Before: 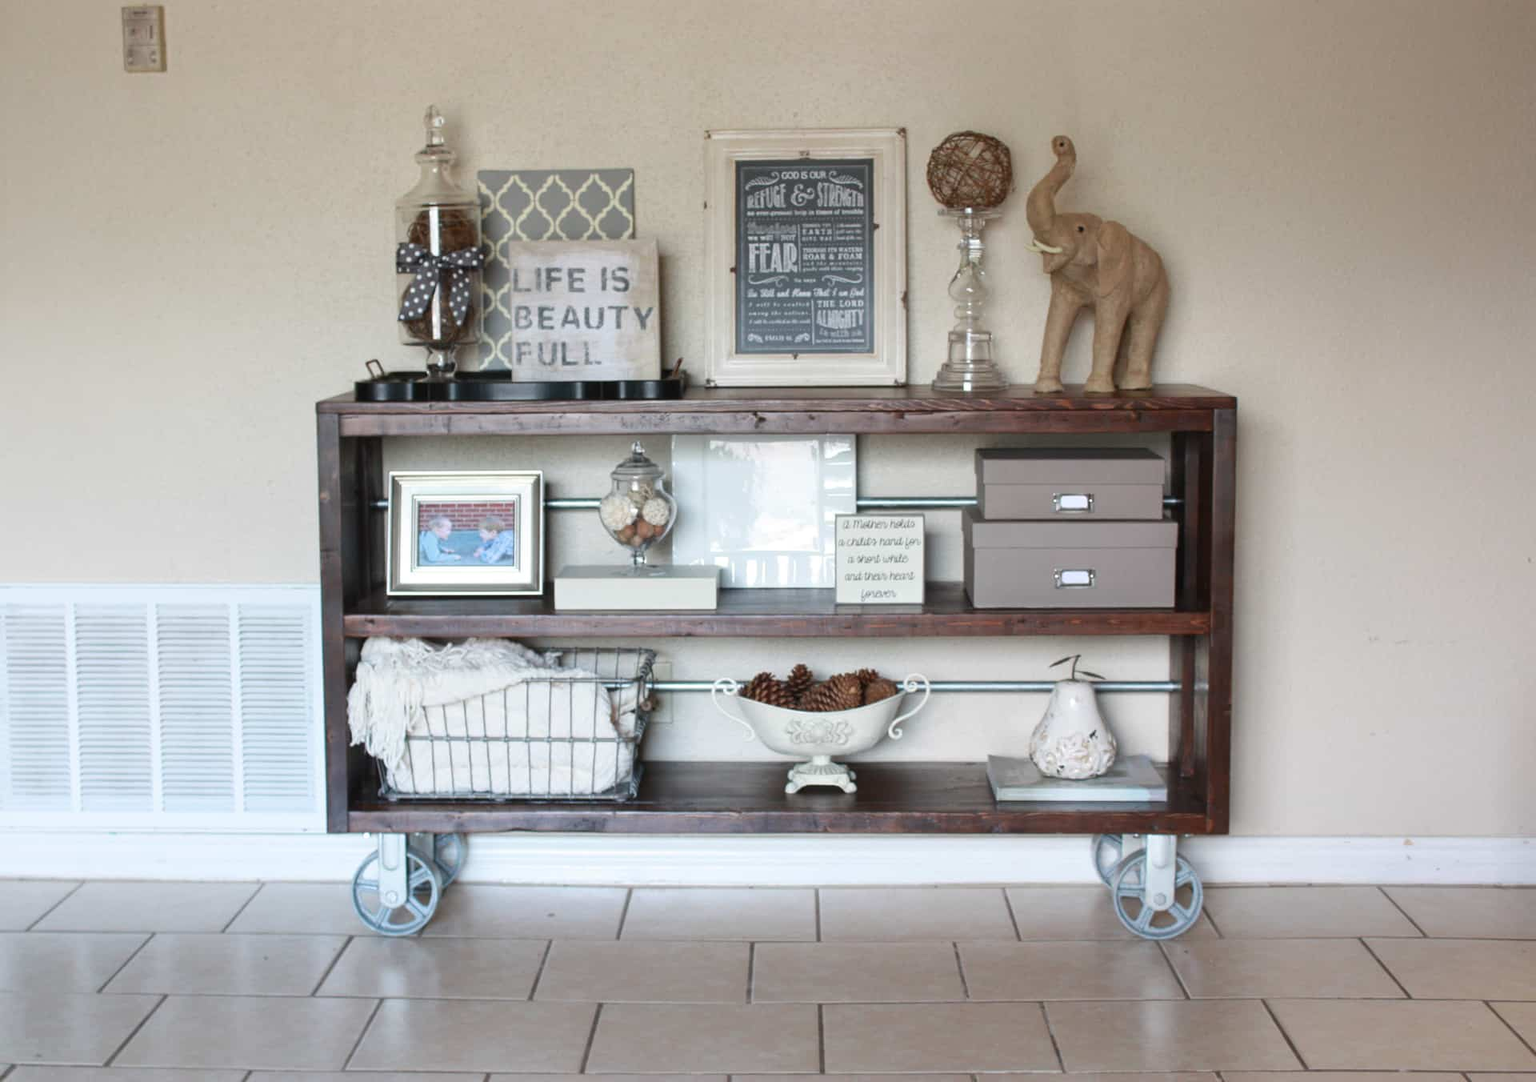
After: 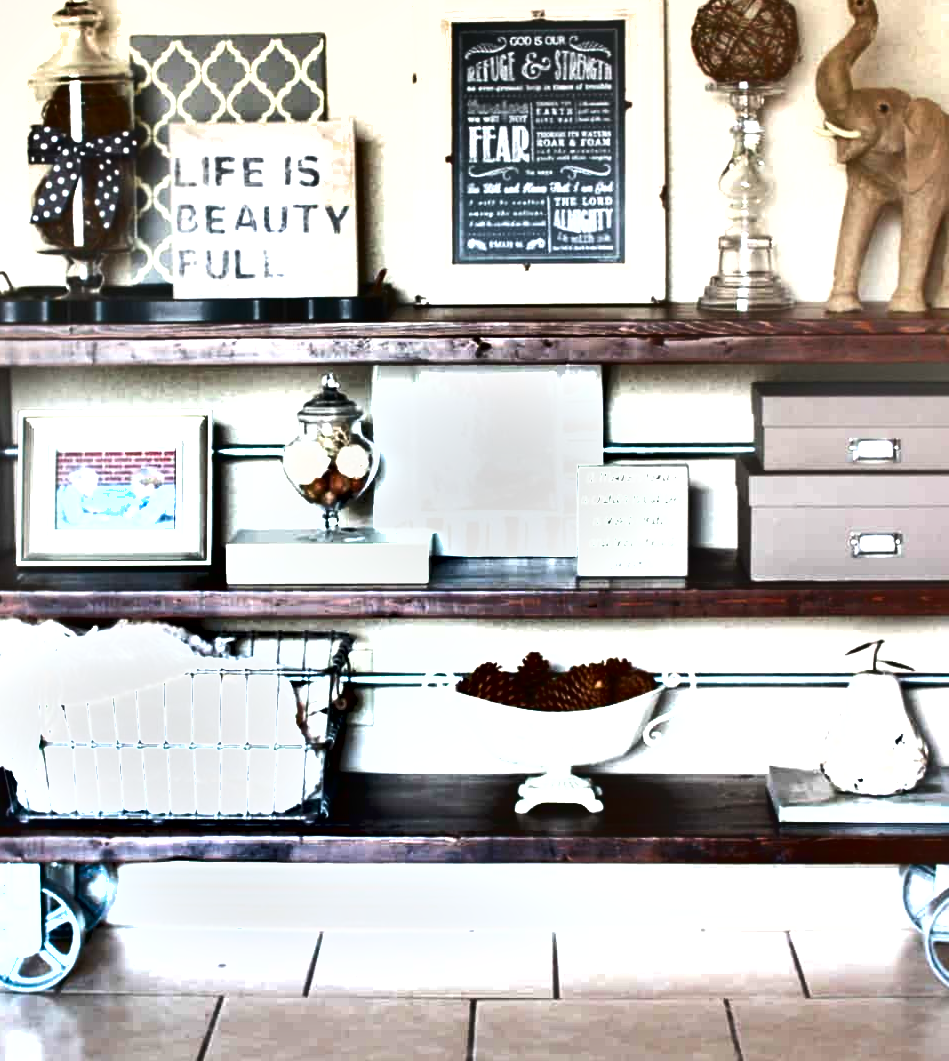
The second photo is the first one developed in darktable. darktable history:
crop and rotate: angle 0.02°, left 24.353%, top 13.219%, right 26.156%, bottom 8.224%
shadows and highlights: shadows 75, highlights -60.85, soften with gaussian
exposure: black level correction 0, exposure 1.388 EV, compensate exposure bias true, compensate highlight preservation false
